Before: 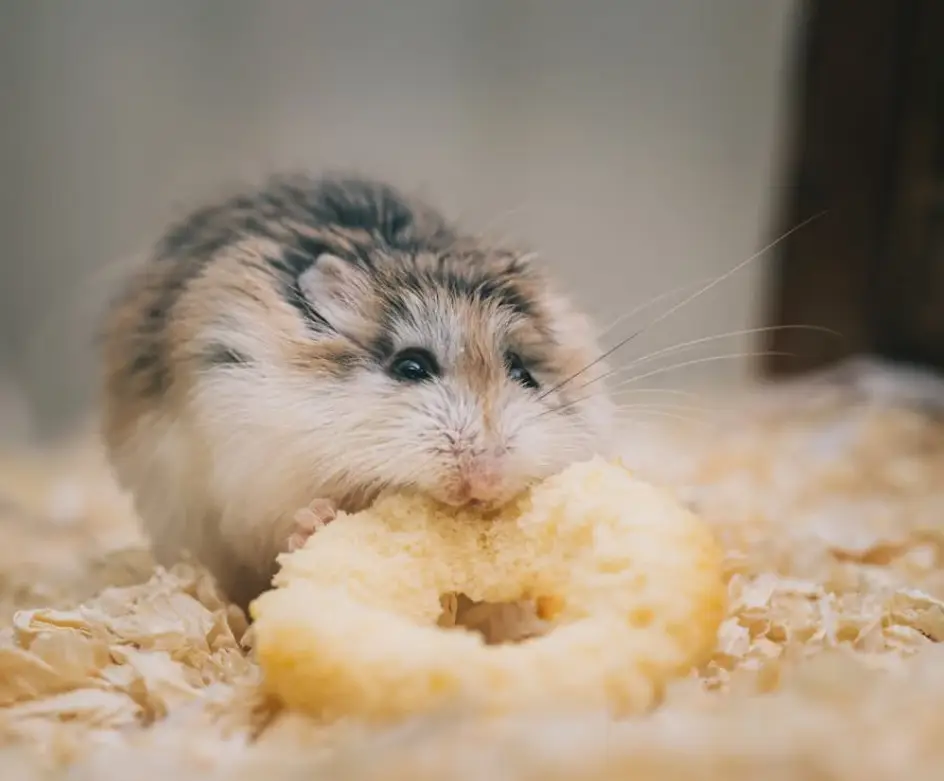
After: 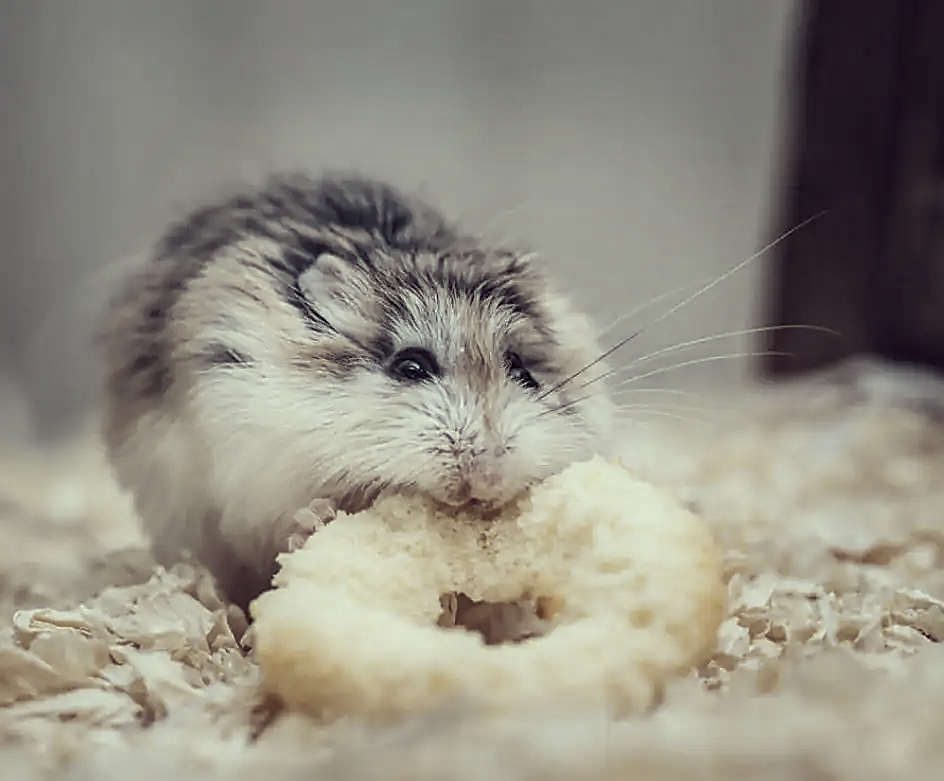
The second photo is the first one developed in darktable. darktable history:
local contrast: highlights 39%, shadows 62%, detail 136%, midtone range 0.508
color correction: highlights a* -20.17, highlights b* 20.01, shadows a* 19.74, shadows b* -20.65, saturation 0.416
sharpen: radius 1.379, amount 1.26, threshold 0.725
shadows and highlights: shadows 13.22, white point adjustment 1.18, soften with gaussian
